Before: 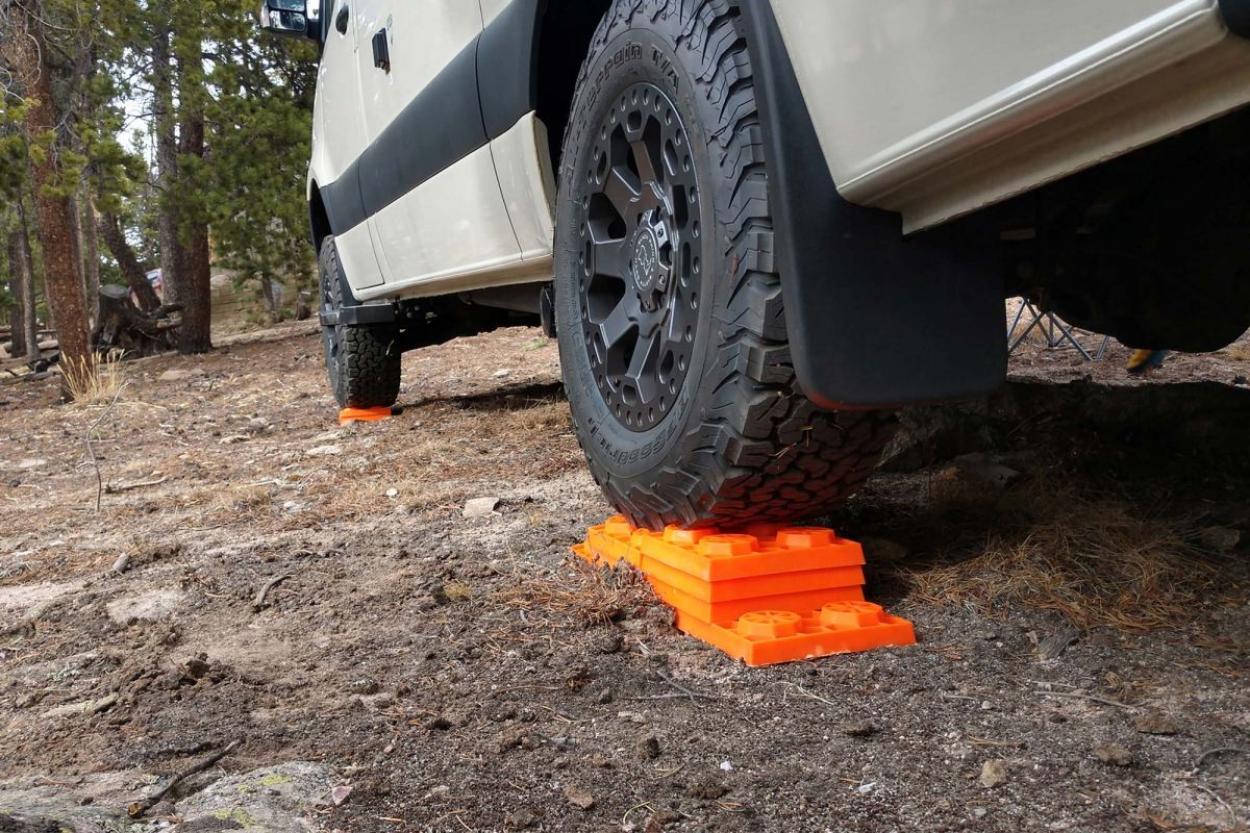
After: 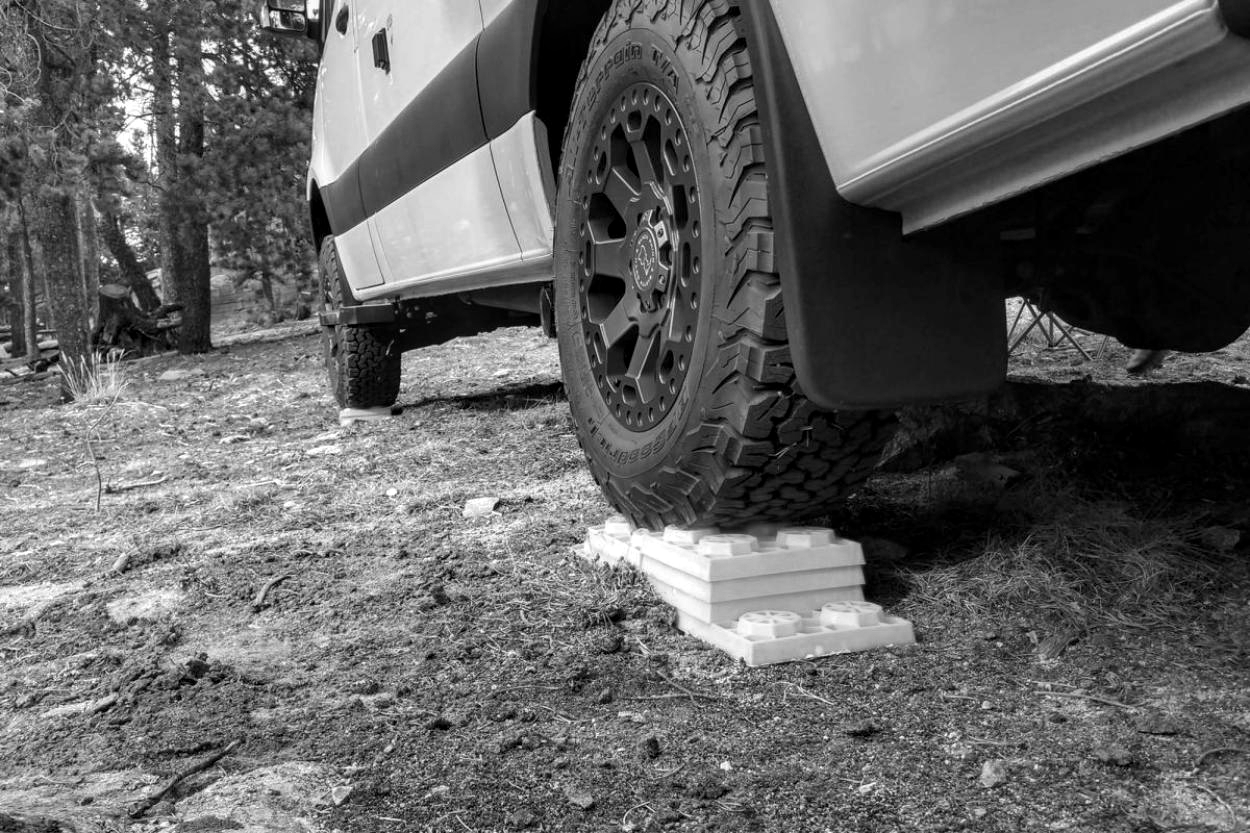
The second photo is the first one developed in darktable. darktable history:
color zones: curves: ch0 [(0, 0.6) (0.129, 0.585) (0.193, 0.596) (0.429, 0.5) (0.571, 0.5) (0.714, 0.5) (0.857, 0.5) (1, 0.6)]; ch1 [(0, 0.453) (0.112, 0.245) (0.213, 0.252) (0.429, 0.233) (0.571, 0.231) (0.683, 0.242) (0.857, 0.296) (1, 0.453)]
monochrome: a 2.21, b -1.33, size 2.2
local contrast: on, module defaults
